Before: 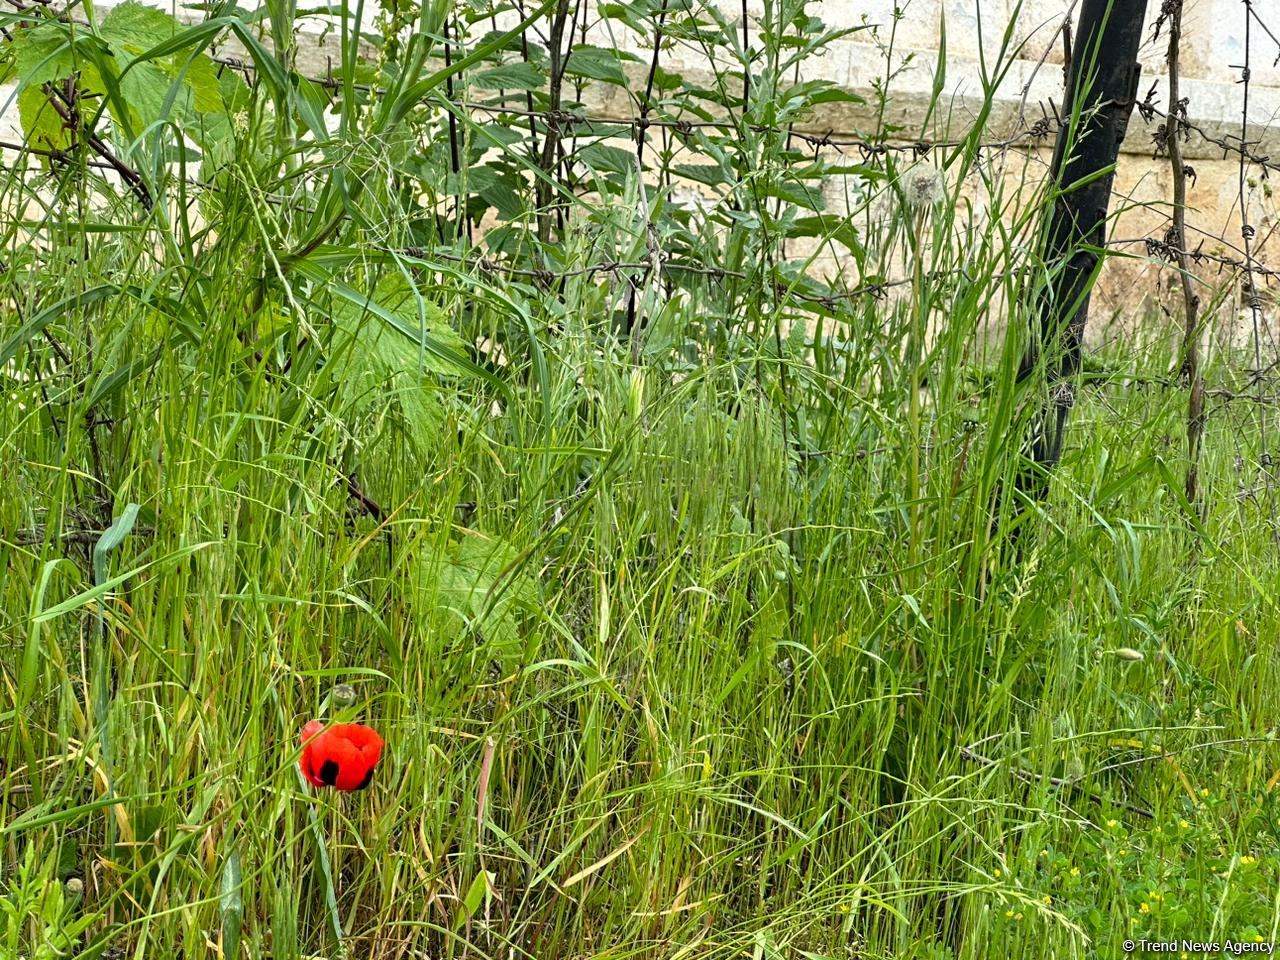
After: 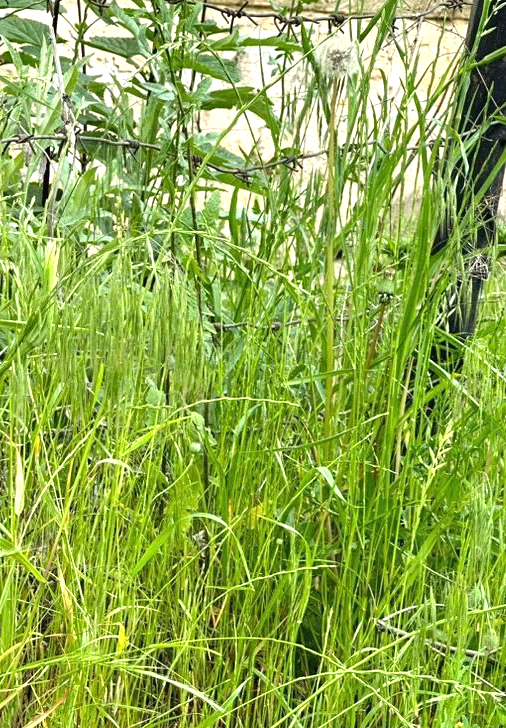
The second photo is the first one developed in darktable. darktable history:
exposure: black level correction 0, exposure 0.7 EV, compensate exposure bias true, compensate highlight preservation false
crop: left 45.721%, top 13.393%, right 14.118%, bottom 10.01%
